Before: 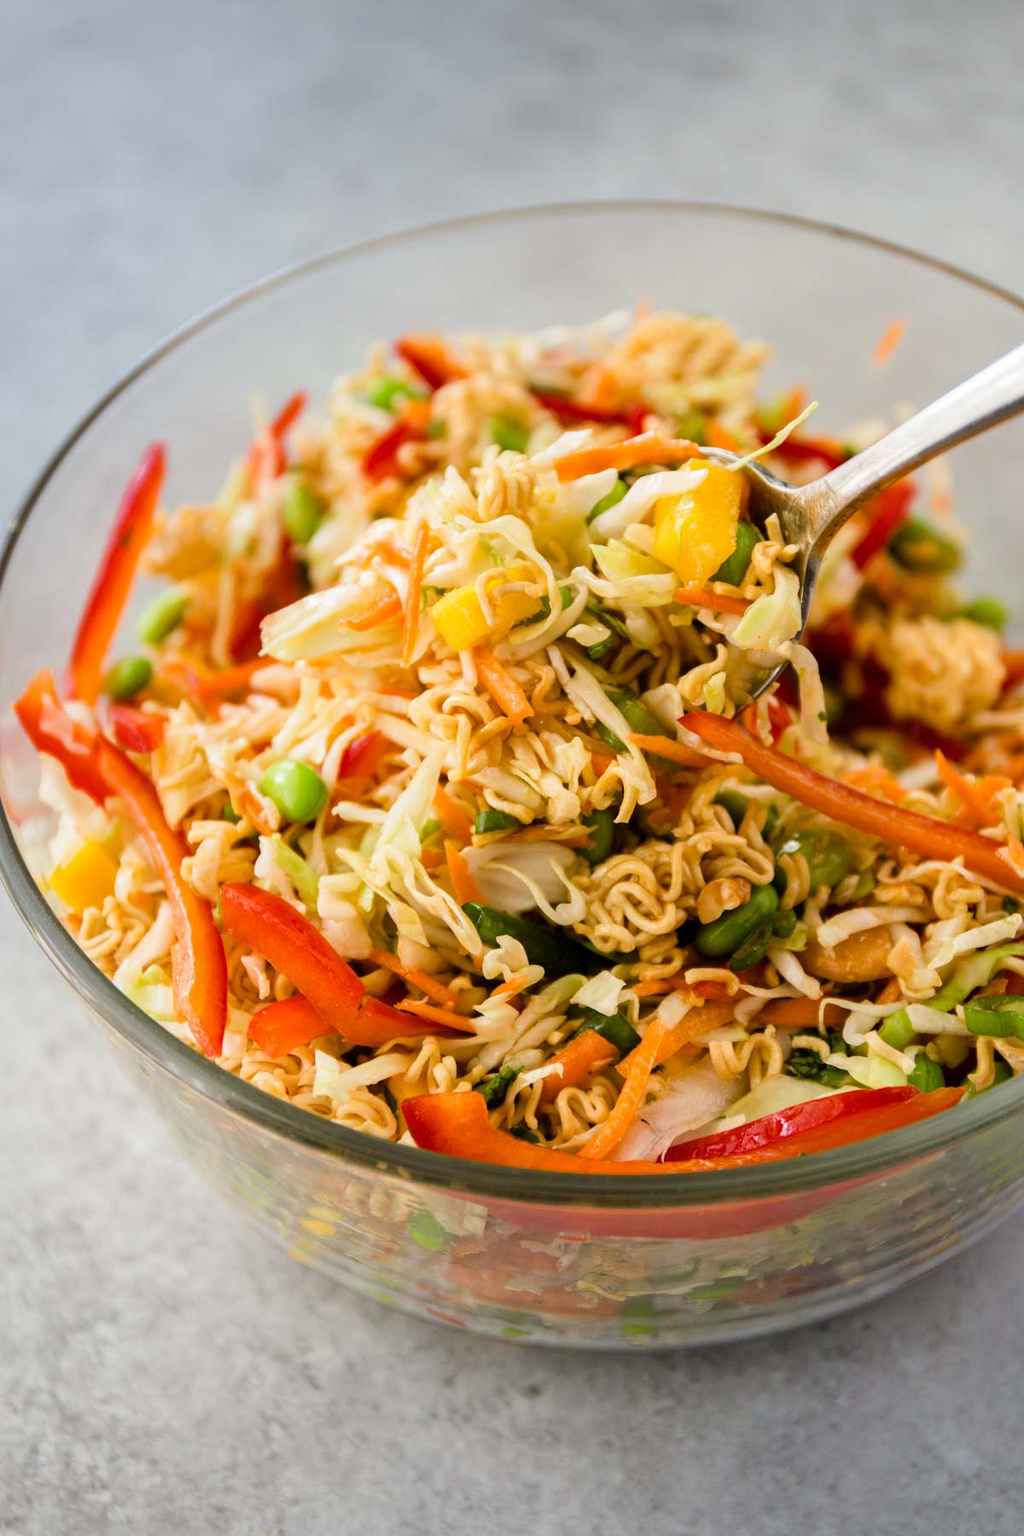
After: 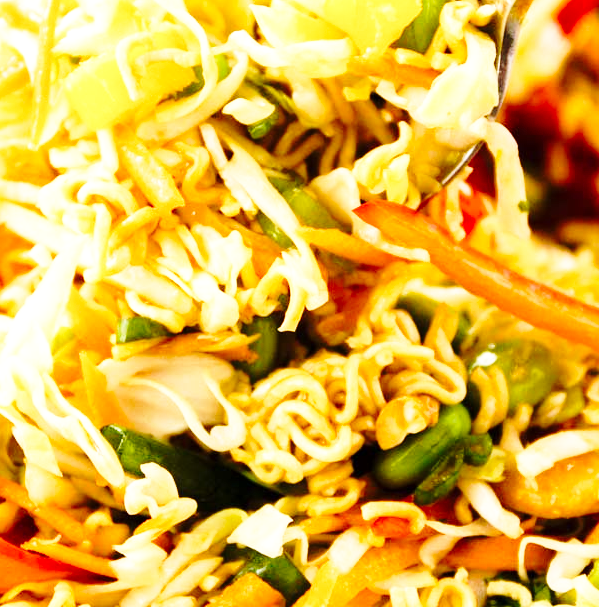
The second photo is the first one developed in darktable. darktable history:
crop: left 36.825%, top 35.217%, right 13.226%, bottom 31.055%
base curve: curves: ch0 [(0, 0) (0.028, 0.03) (0.105, 0.232) (0.387, 0.748) (0.754, 0.968) (1, 1)], preserve colors none
exposure: exposure 0.486 EV, compensate exposure bias true, compensate highlight preservation false
